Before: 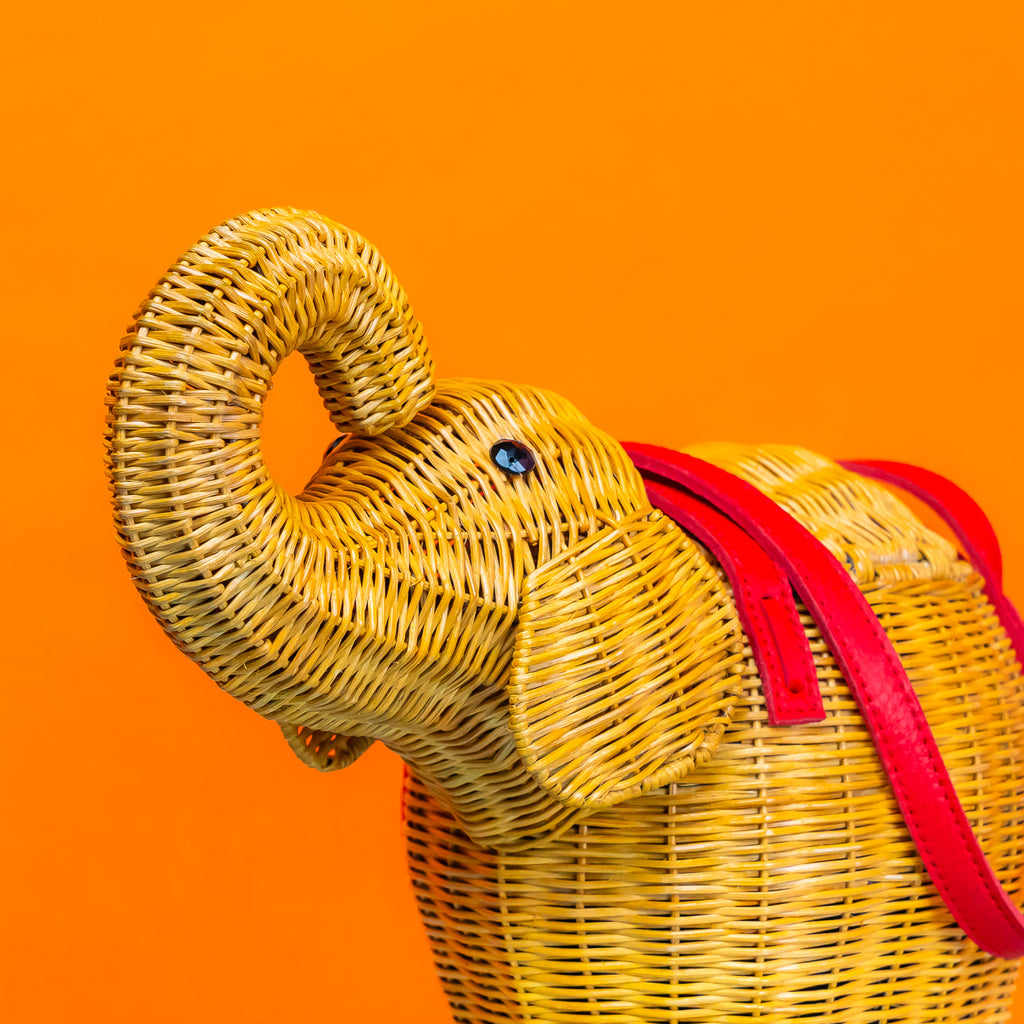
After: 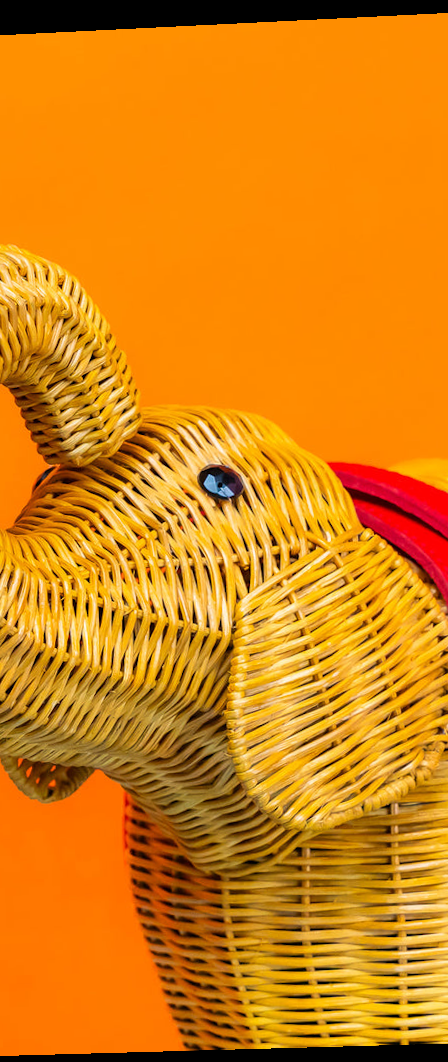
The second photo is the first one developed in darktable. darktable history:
rotate and perspective: rotation -2.22°, lens shift (horizontal) -0.022, automatic cropping off
crop: left 28.583%, right 29.231%
